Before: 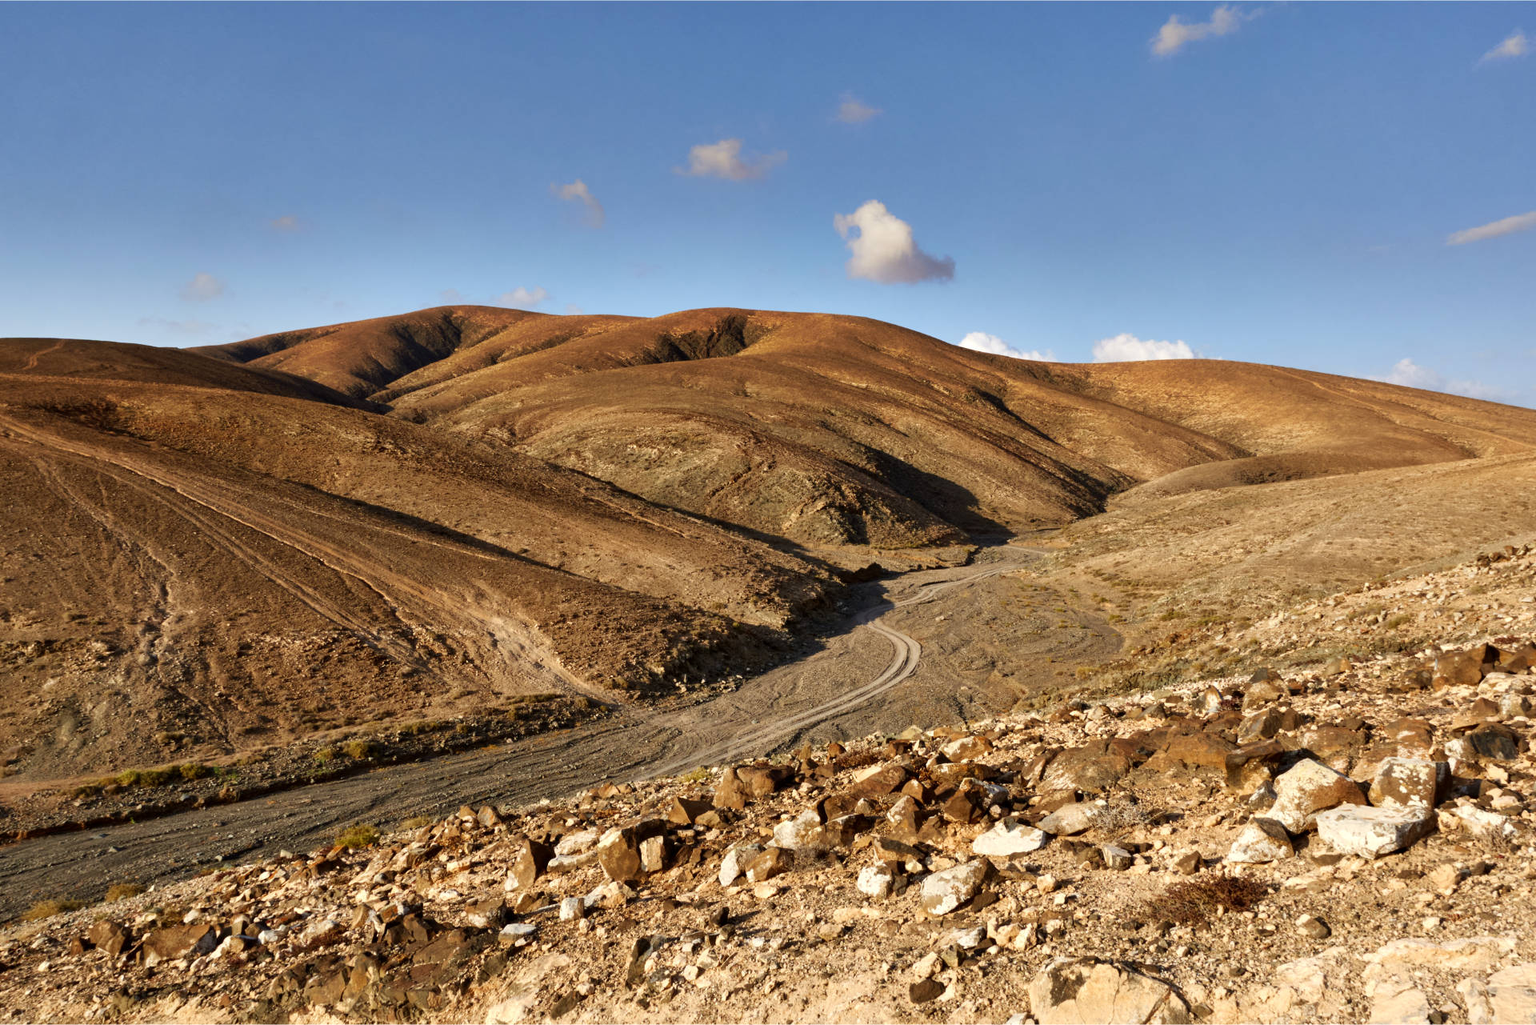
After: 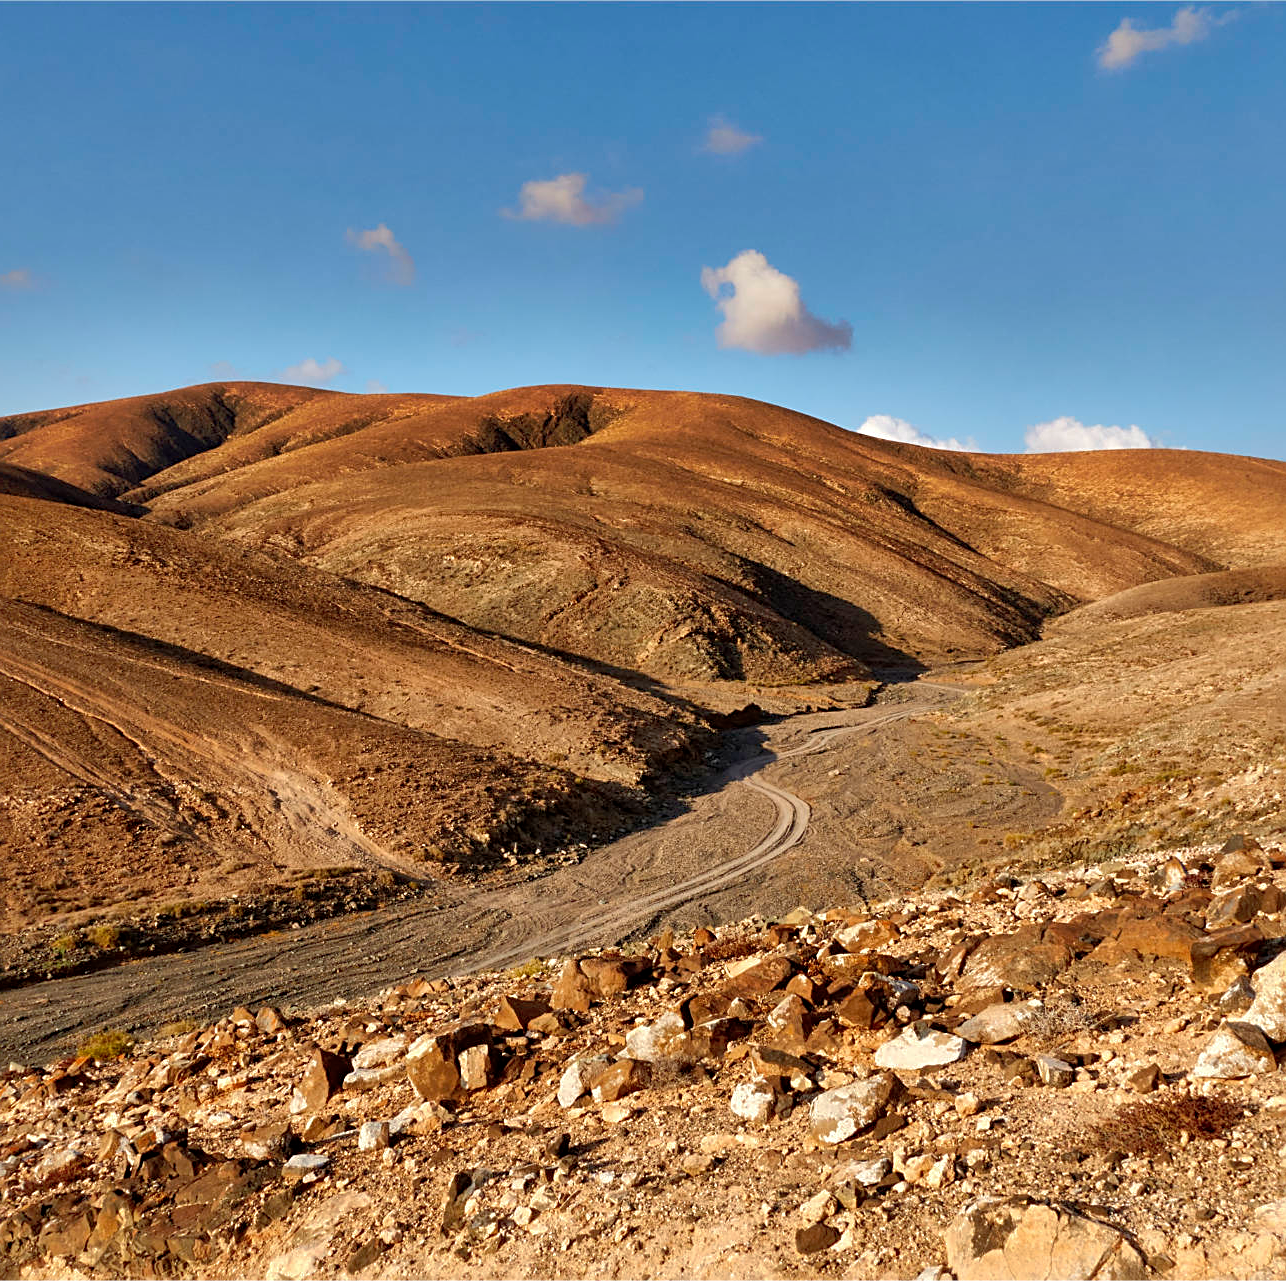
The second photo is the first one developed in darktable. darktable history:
crop and rotate: left 17.812%, right 15.167%
shadows and highlights: on, module defaults
sharpen: on, module defaults
